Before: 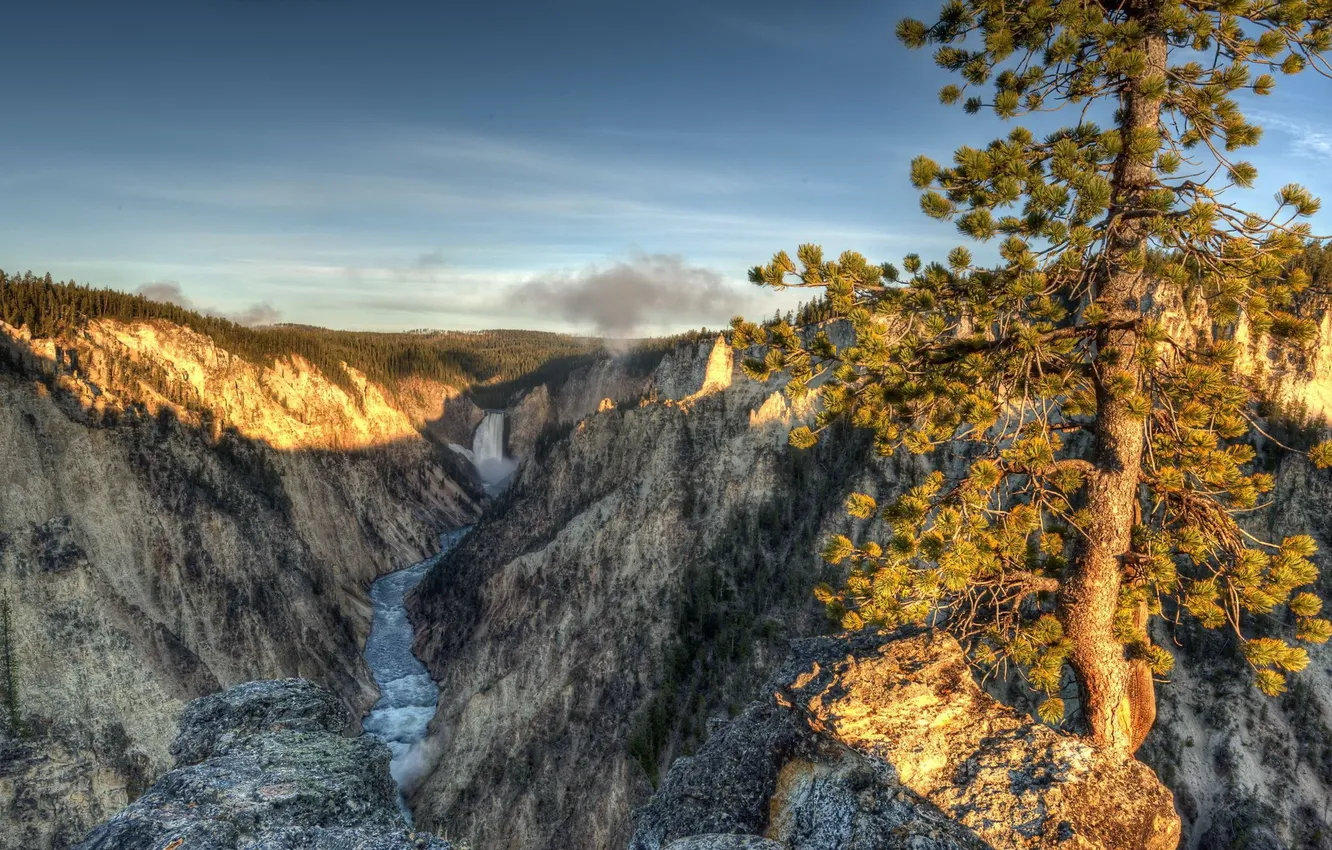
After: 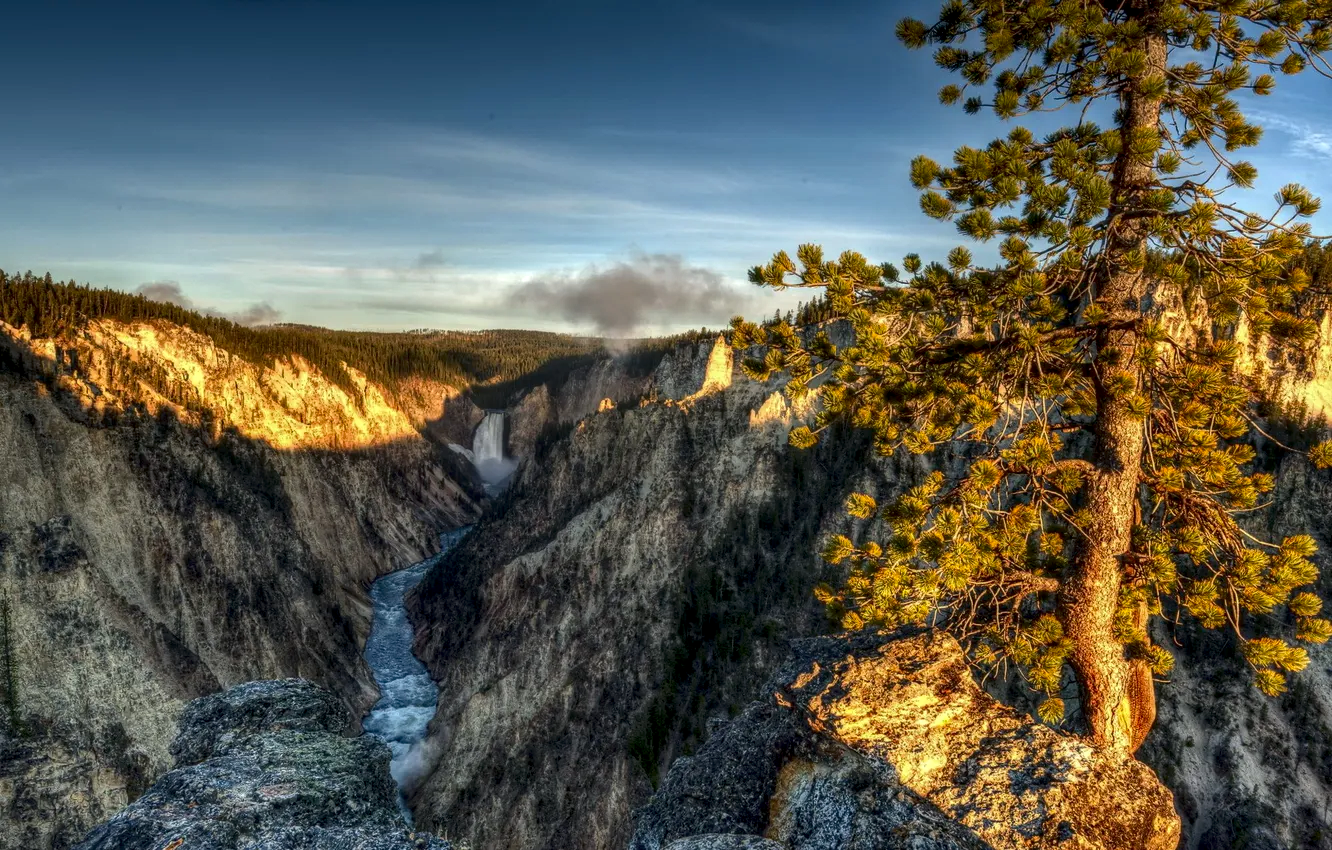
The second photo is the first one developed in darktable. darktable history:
contrast brightness saturation: contrast 0.069, brightness -0.135, saturation 0.119
local contrast: on, module defaults
